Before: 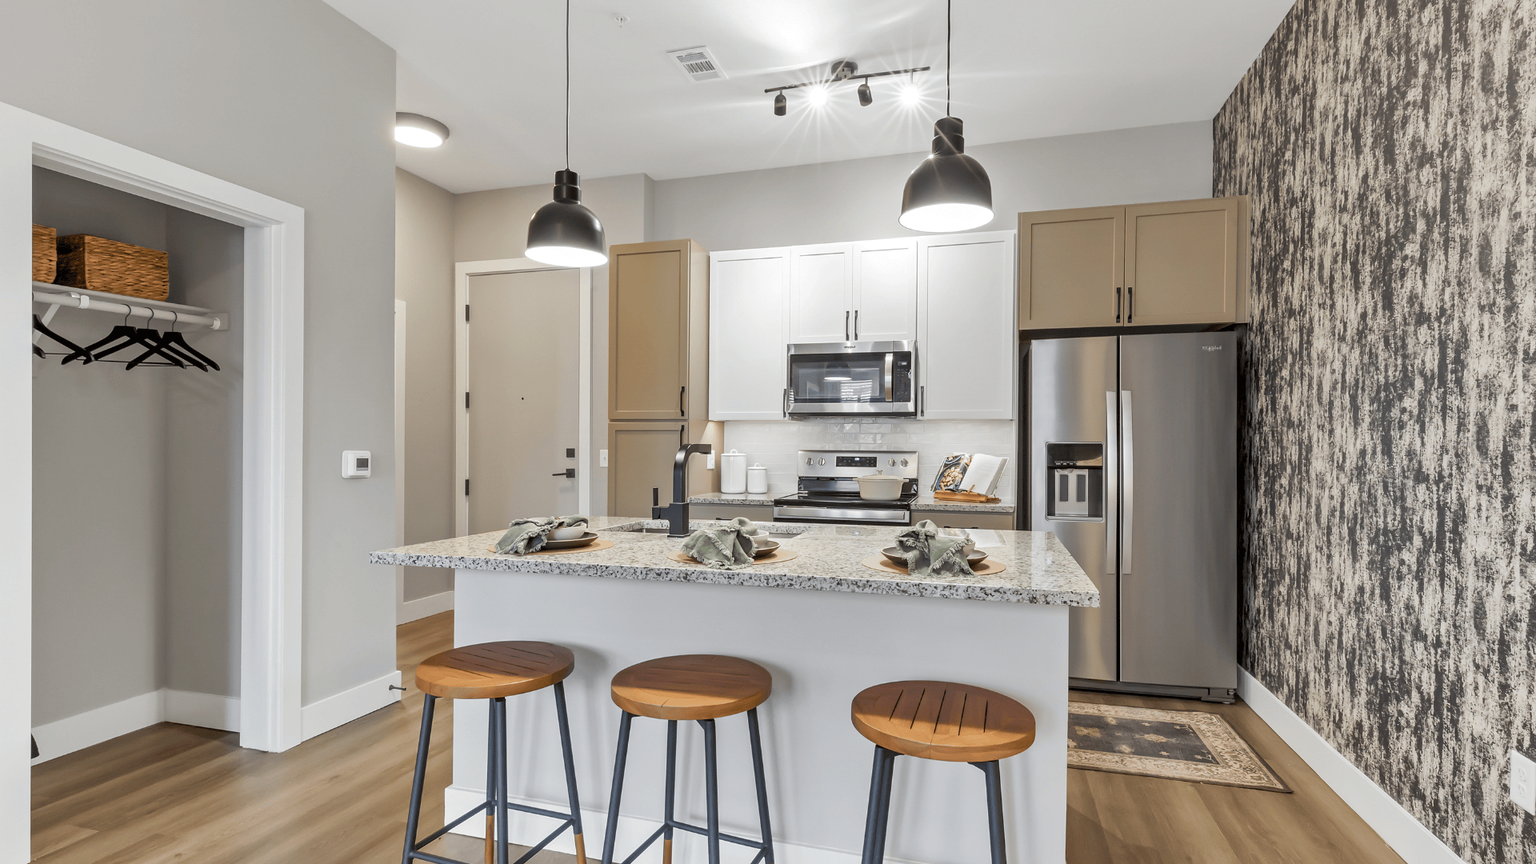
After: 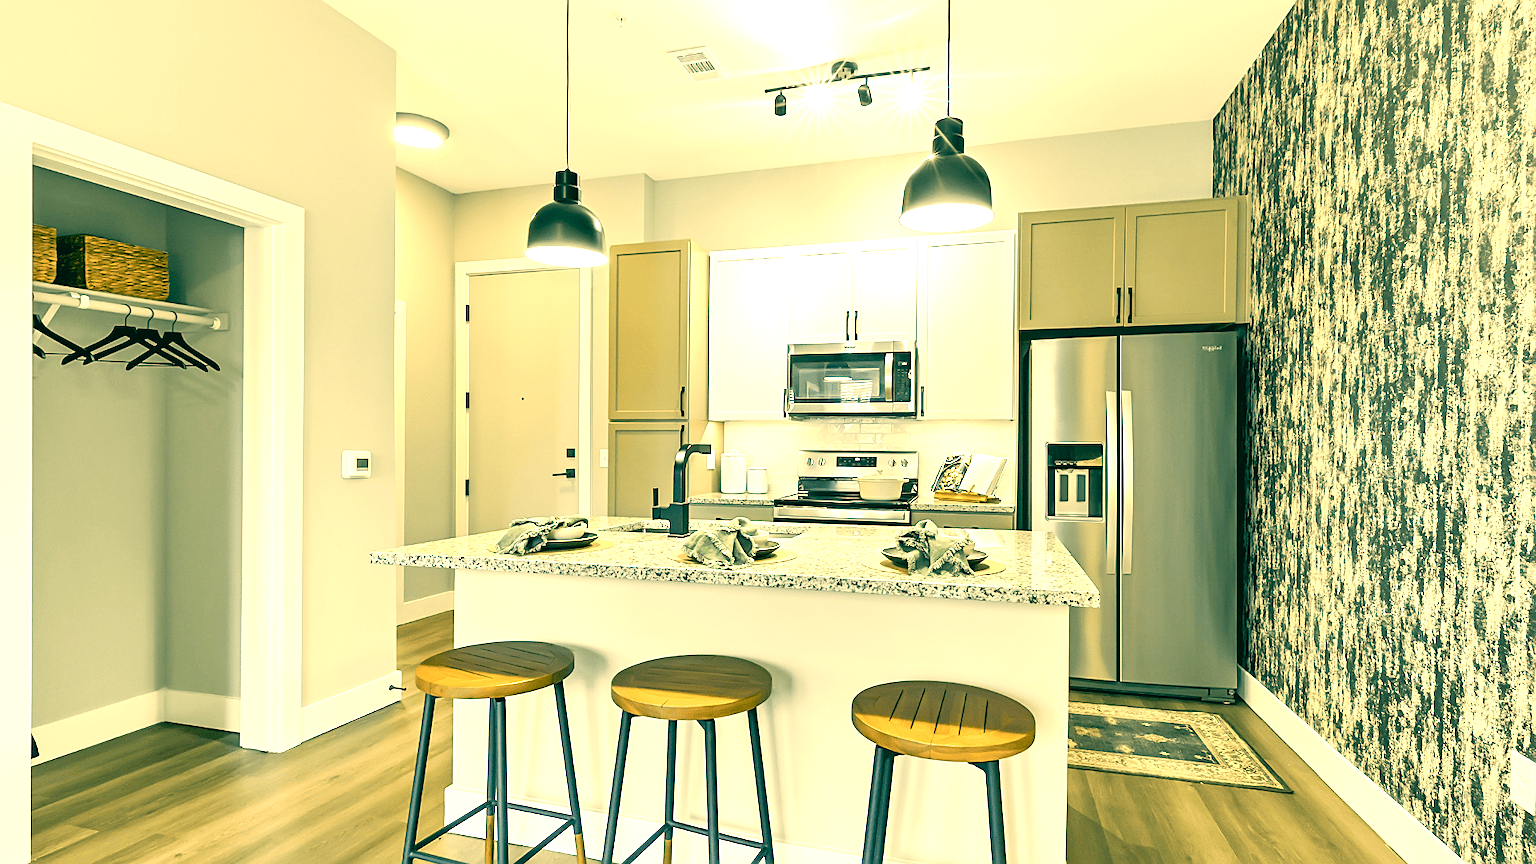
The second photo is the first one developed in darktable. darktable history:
exposure: exposure 0.717 EV, compensate exposure bias true, compensate highlight preservation false
shadows and highlights: shadows -31.89, highlights 29.99
sharpen: on, module defaults
color correction: highlights a* 1.73, highlights b* 34.23, shadows a* -37.33, shadows b* -6.12
levels: black 0.079%, levels [0.062, 0.494, 0.925]
